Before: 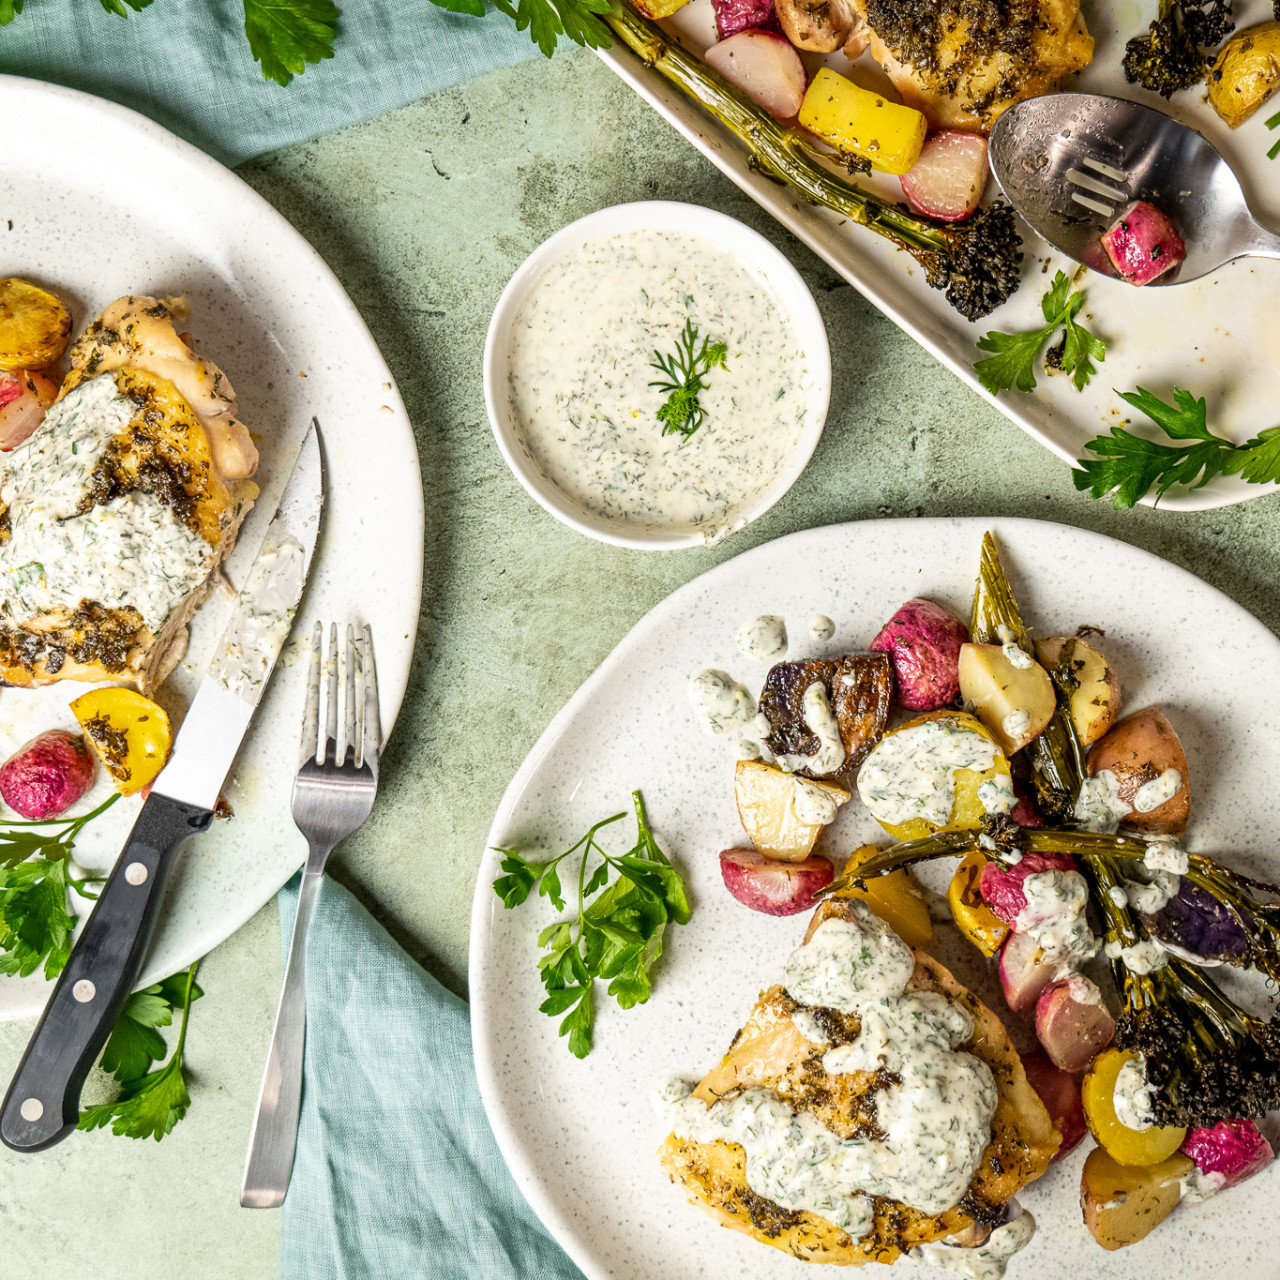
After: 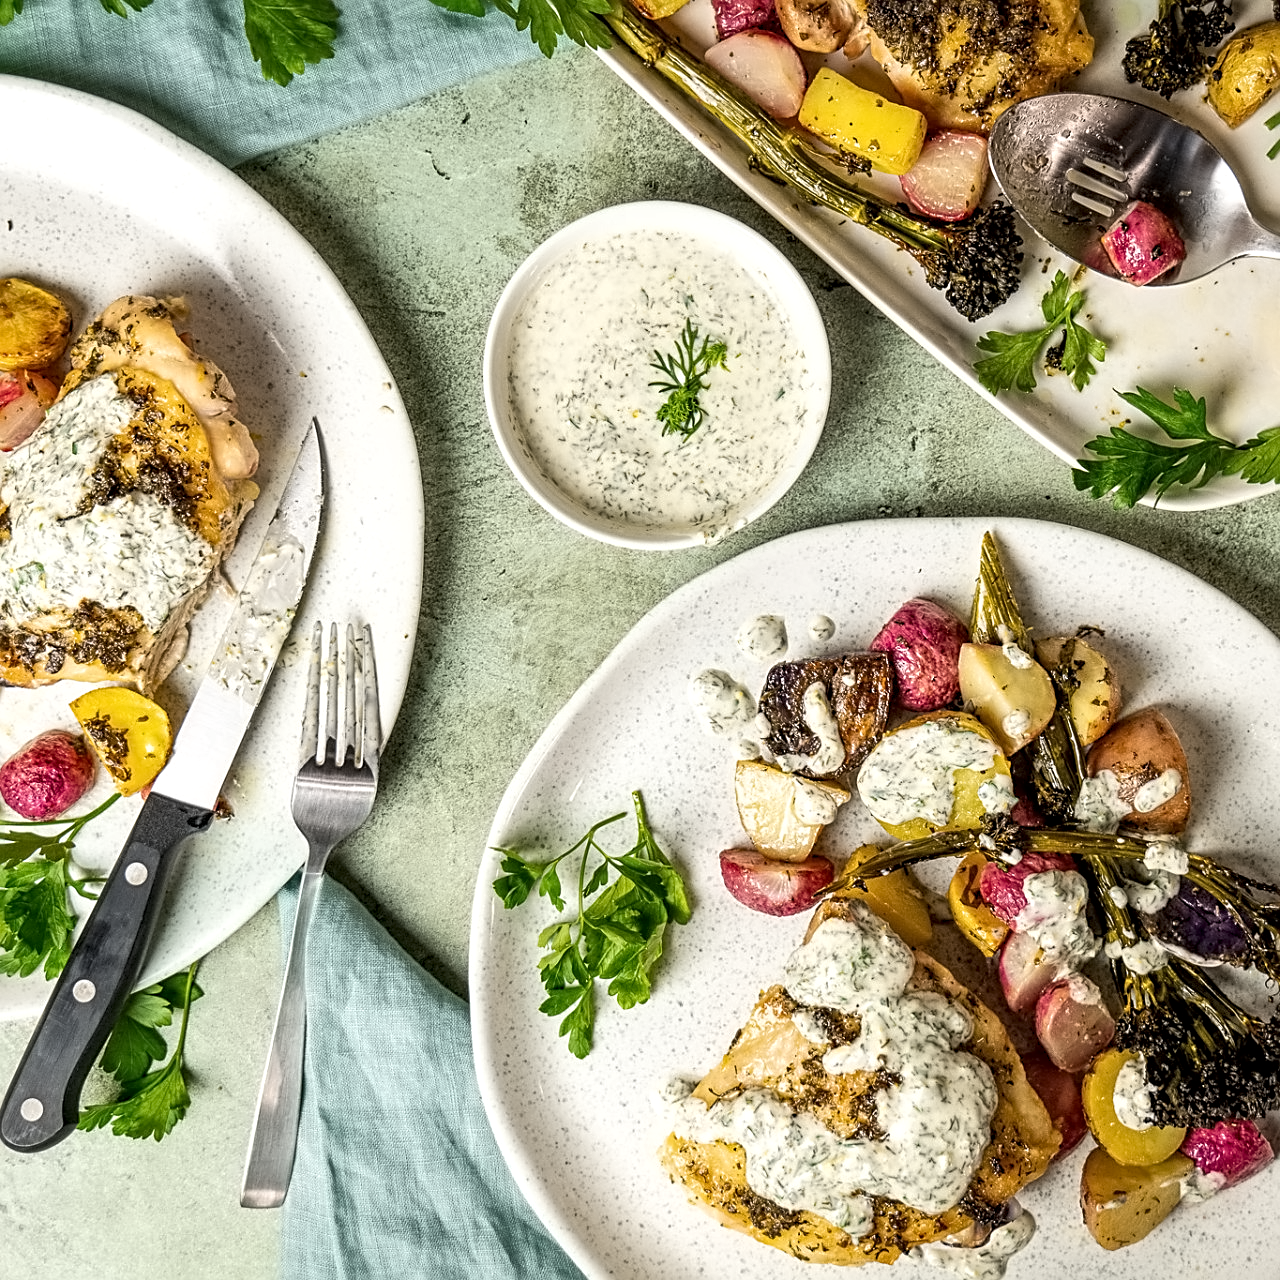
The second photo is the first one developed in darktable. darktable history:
sharpen: on, module defaults
levels: mode automatic
local contrast: highlights 100%, shadows 100%, detail 131%, midtone range 0.2
shadows and highlights: shadows 20.55, highlights -20.99, soften with gaussian
contrast equalizer: y [[0.5 ×6], [0.5 ×6], [0.5 ×6], [0 ×6], [0, 0.039, 0.251, 0.29, 0.293, 0.292]]
